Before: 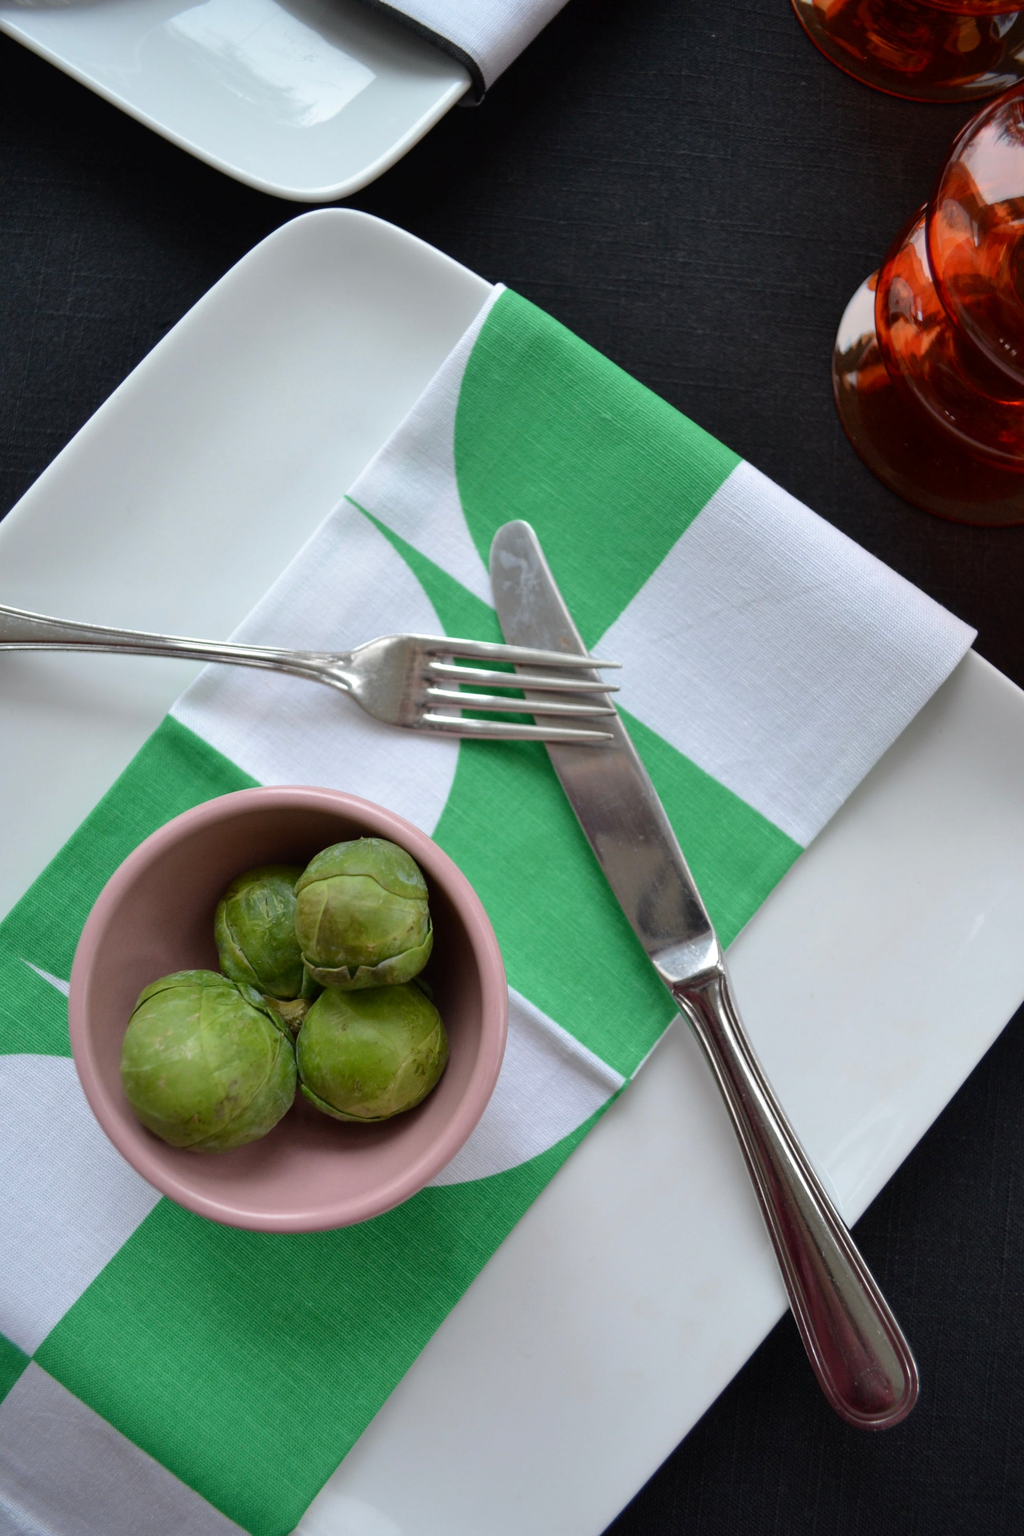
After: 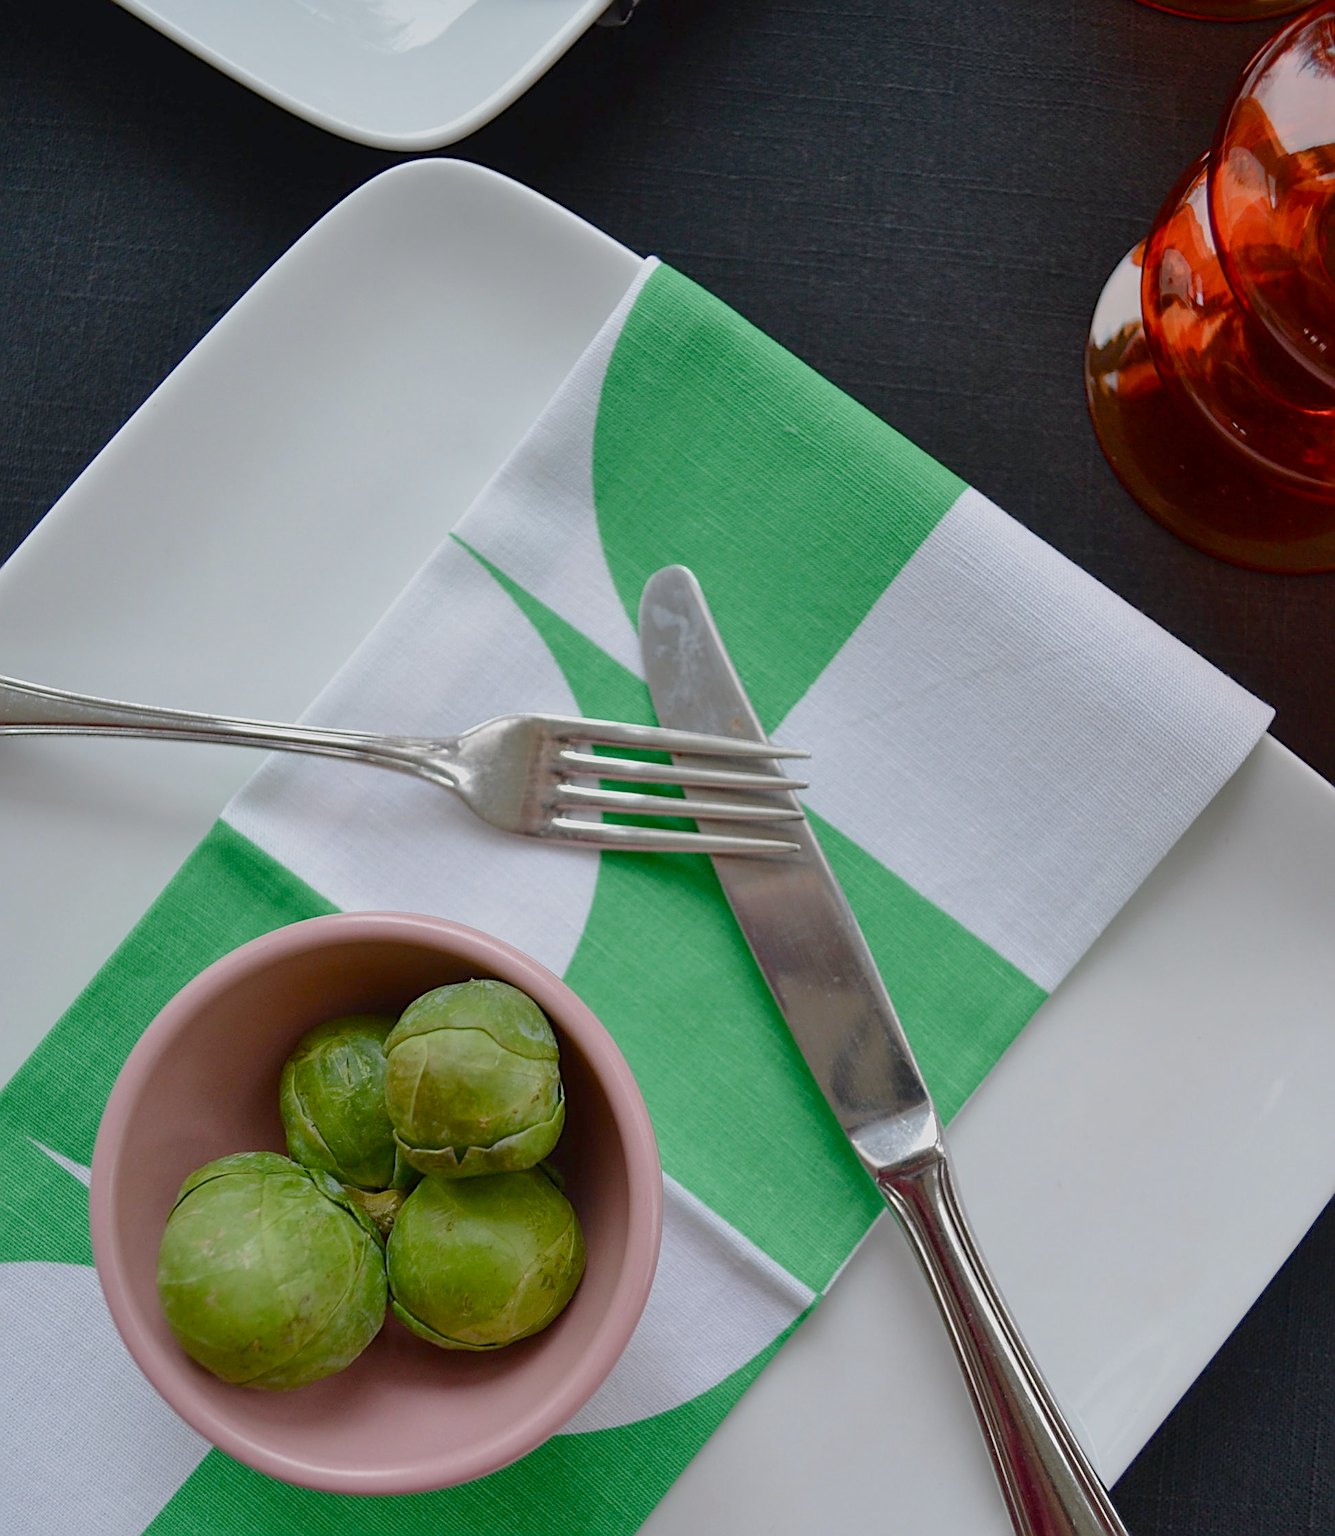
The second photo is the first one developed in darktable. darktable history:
sharpen: radius 2.531, amount 0.628
color balance rgb: shadows lift › chroma 1%, shadows lift › hue 113°, highlights gain › chroma 0.2%, highlights gain › hue 333°, perceptual saturation grading › global saturation 20%, perceptual saturation grading › highlights -50%, perceptual saturation grading › shadows 25%, contrast -20%
crop: top 5.667%, bottom 17.637%
